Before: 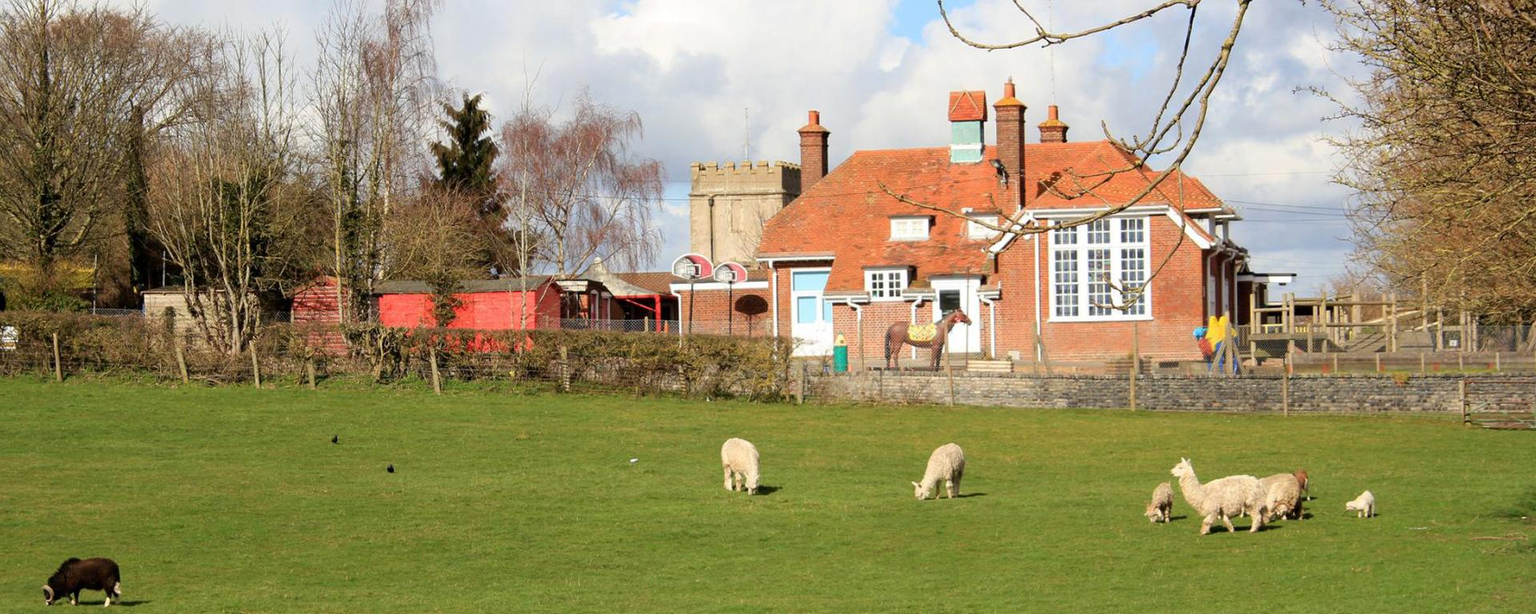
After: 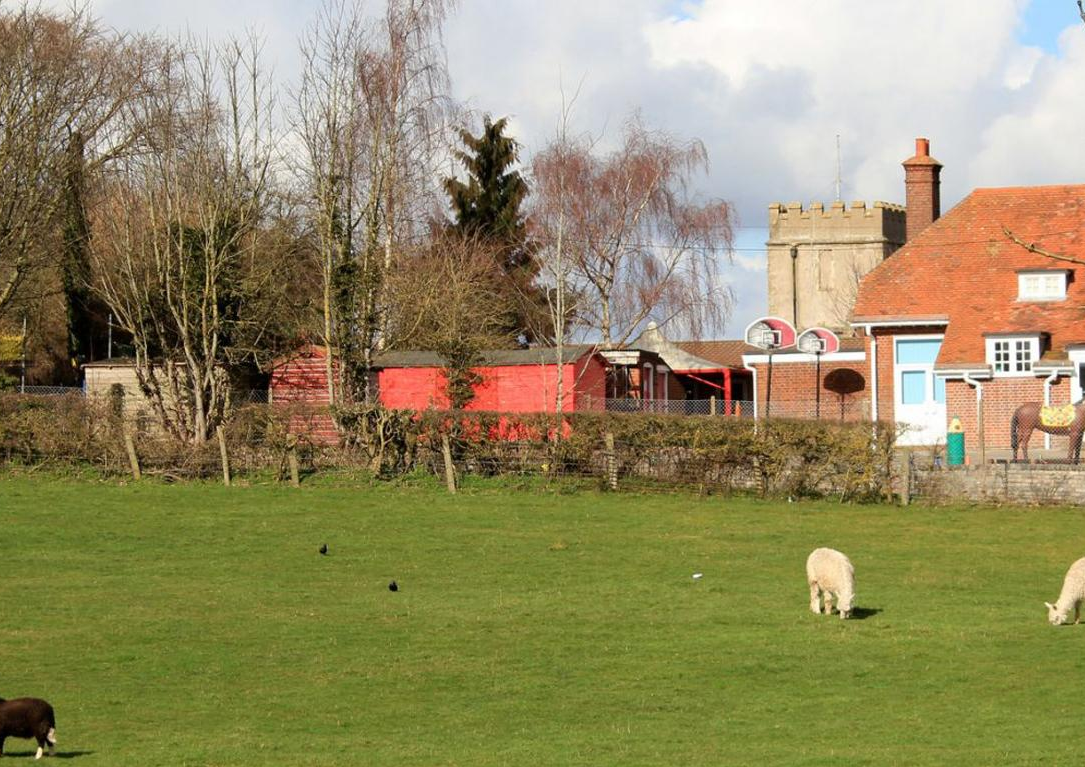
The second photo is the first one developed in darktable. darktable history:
crop: left 4.997%, right 38.444%
